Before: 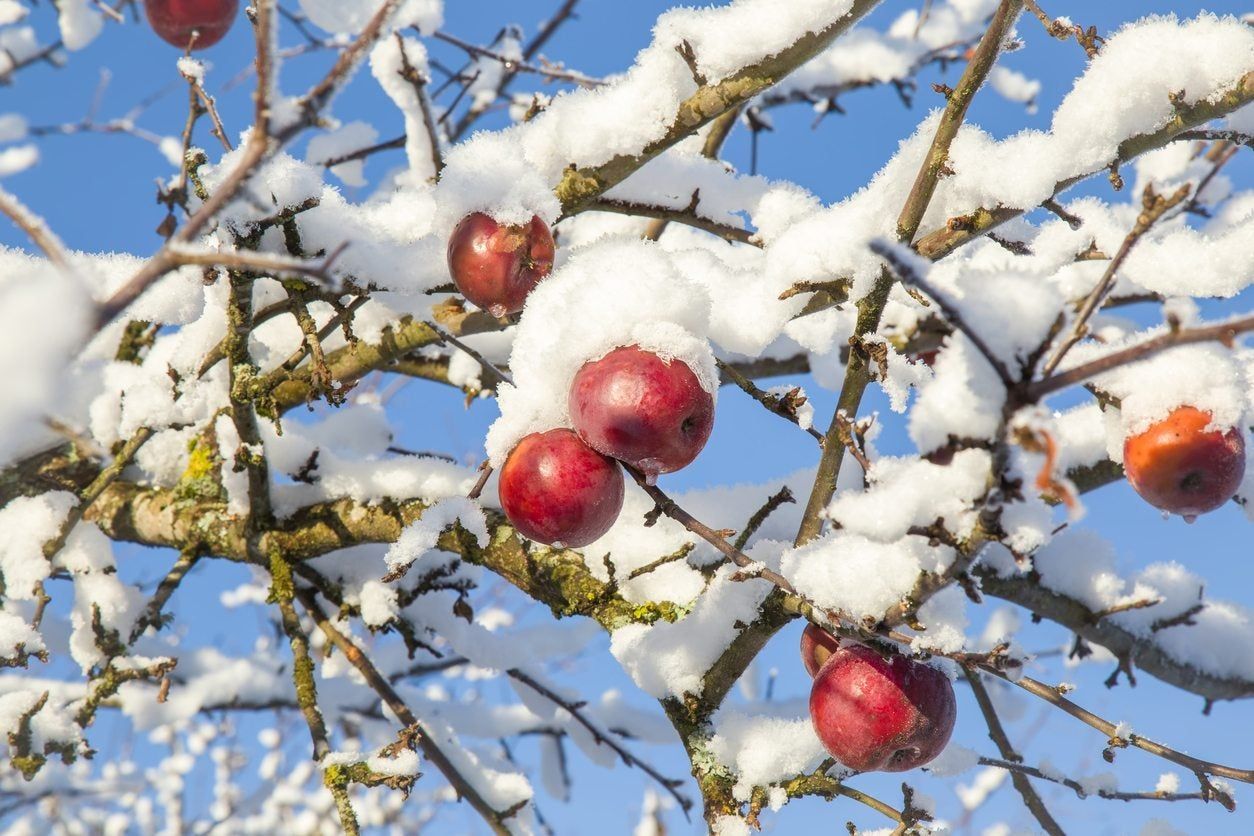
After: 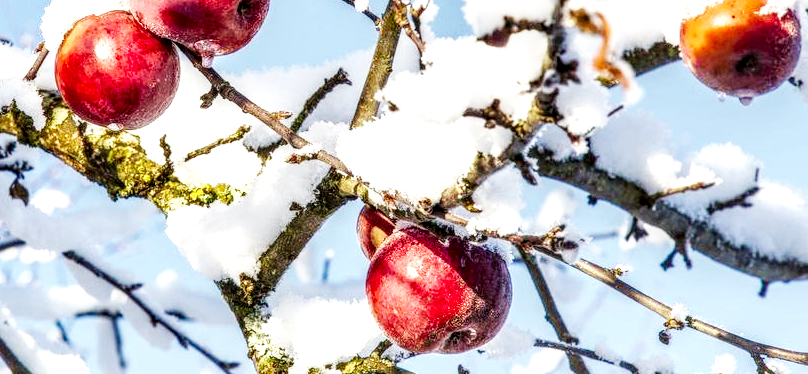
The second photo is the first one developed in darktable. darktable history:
crop and rotate: left 35.509%, top 50.238%, bottom 4.934%
base curve: curves: ch0 [(0, 0) (0.007, 0.004) (0.027, 0.03) (0.046, 0.07) (0.207, 0.54) (0.442, 0.872) (0.673, 0.972) (1, 1)], preserve colors none
local contrast: highlights 12%, shadows 38%, detail 183%, midtone range 0.471
